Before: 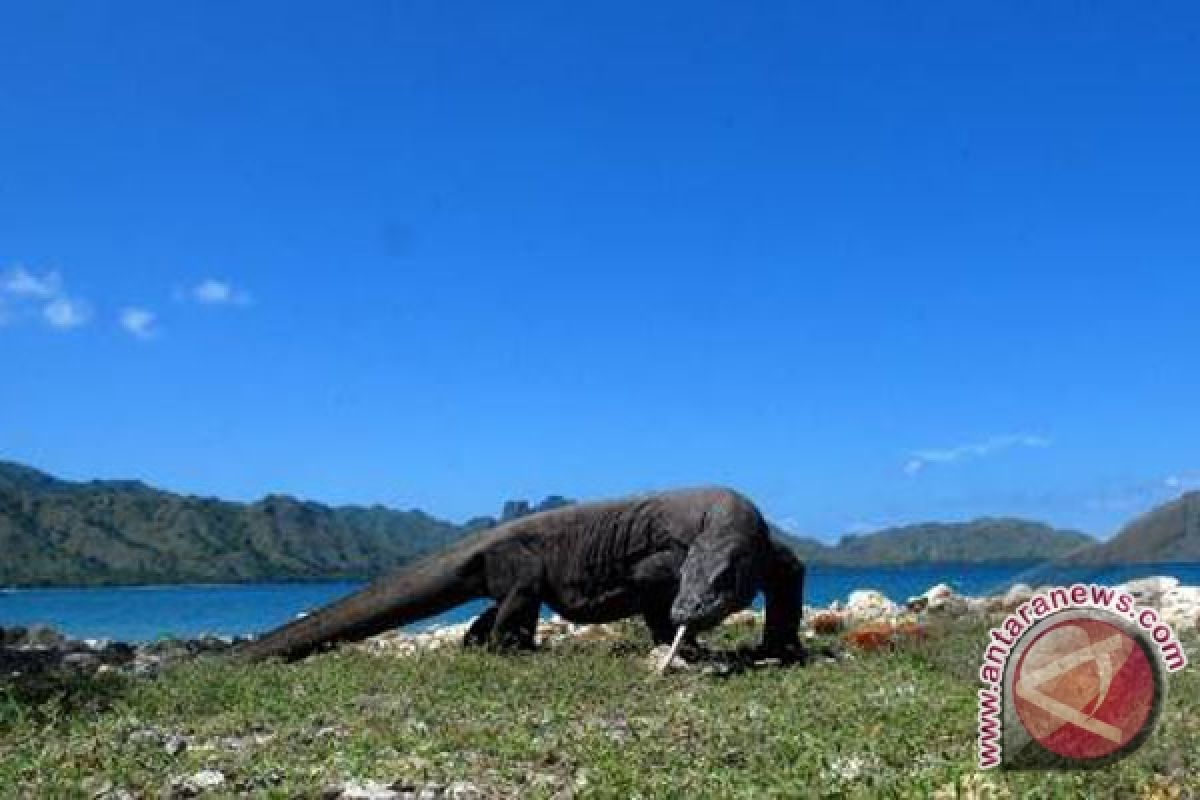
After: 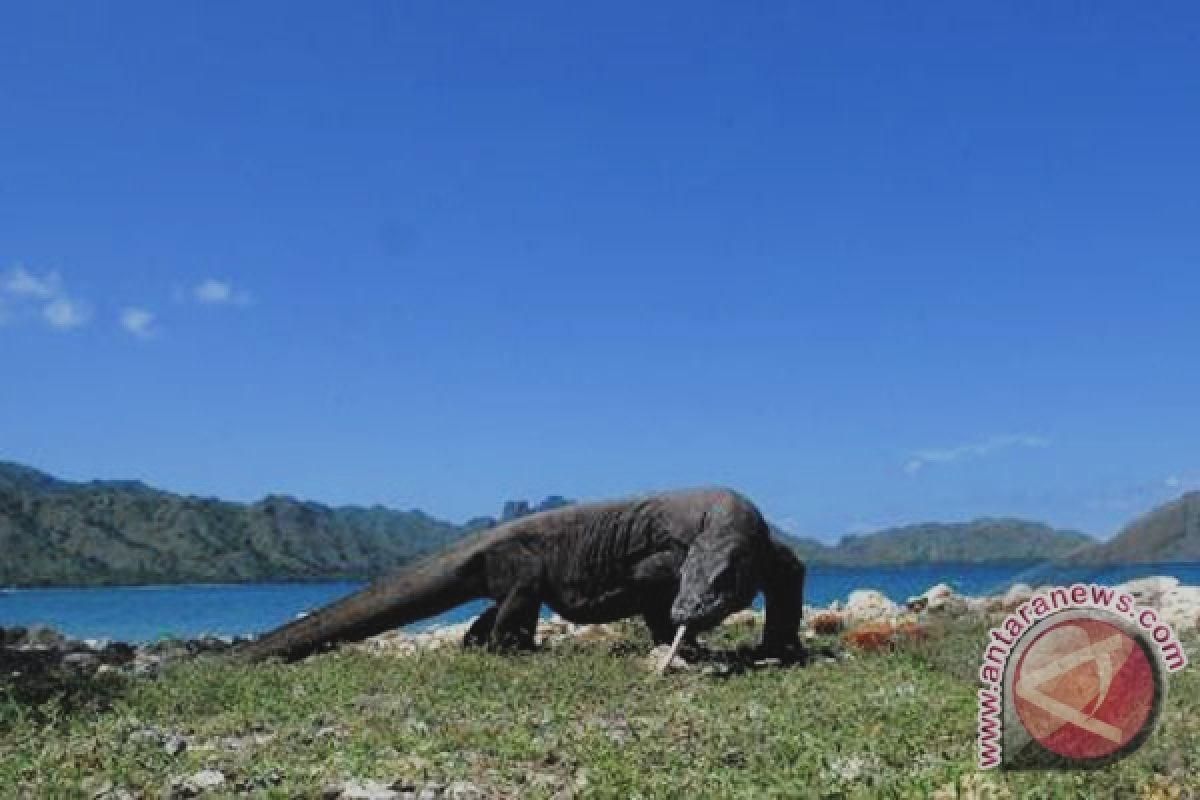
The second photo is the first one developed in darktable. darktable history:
filmic rgb: black relative exposure -7.65 EV, white relative exposure 4.56 EV, hardness 3.61
exposure: black level correction -0.015, compensate highlight preservation false
